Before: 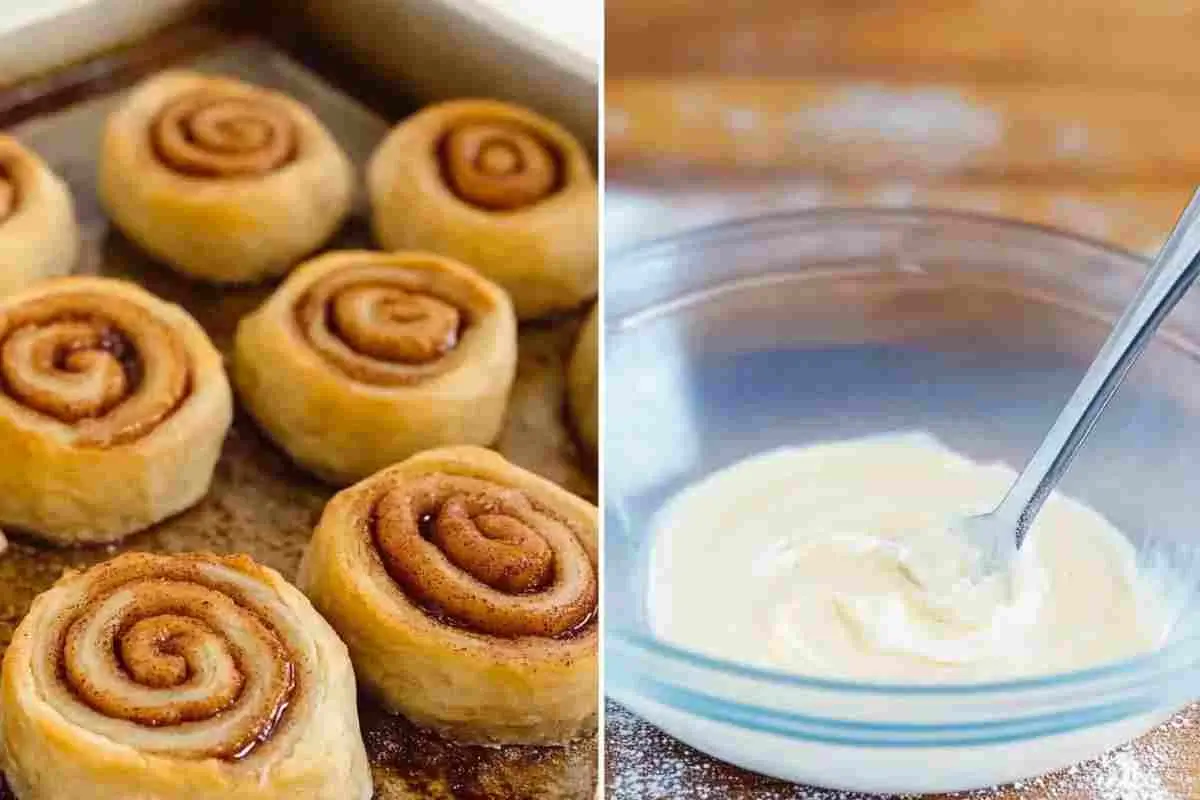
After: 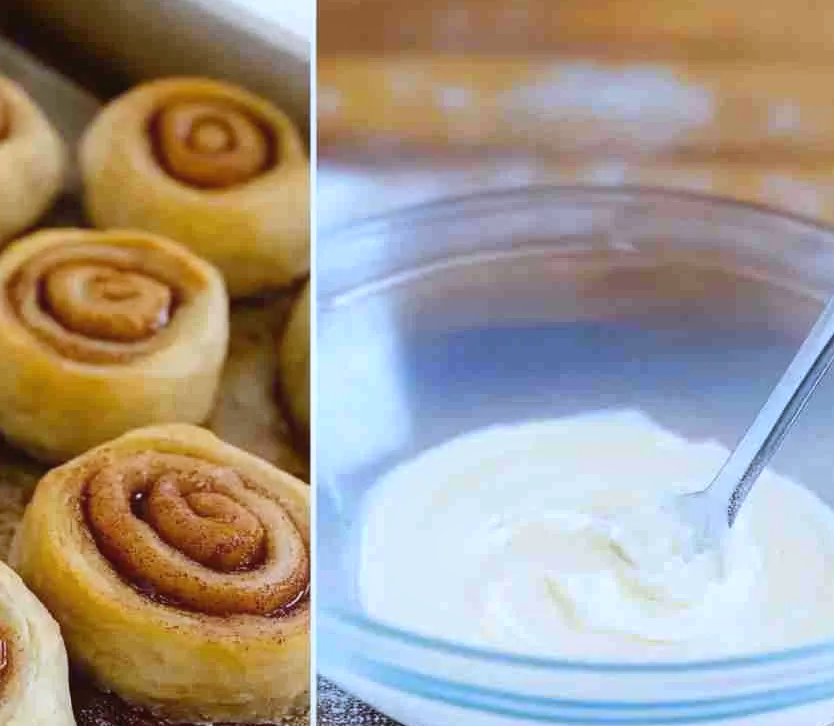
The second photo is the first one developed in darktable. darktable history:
white balance: red 0.926, green 1.003, blue 1.133
crop and rotate: left 24.034%, top 2.838%, right 6.406%, bottom 6.299%
contrast equalizer: octaves 7, y [[0.6 ×6], [0.55 ×6], [0 ×6], [0 ×6], [0 ×6]], mix -0.3
